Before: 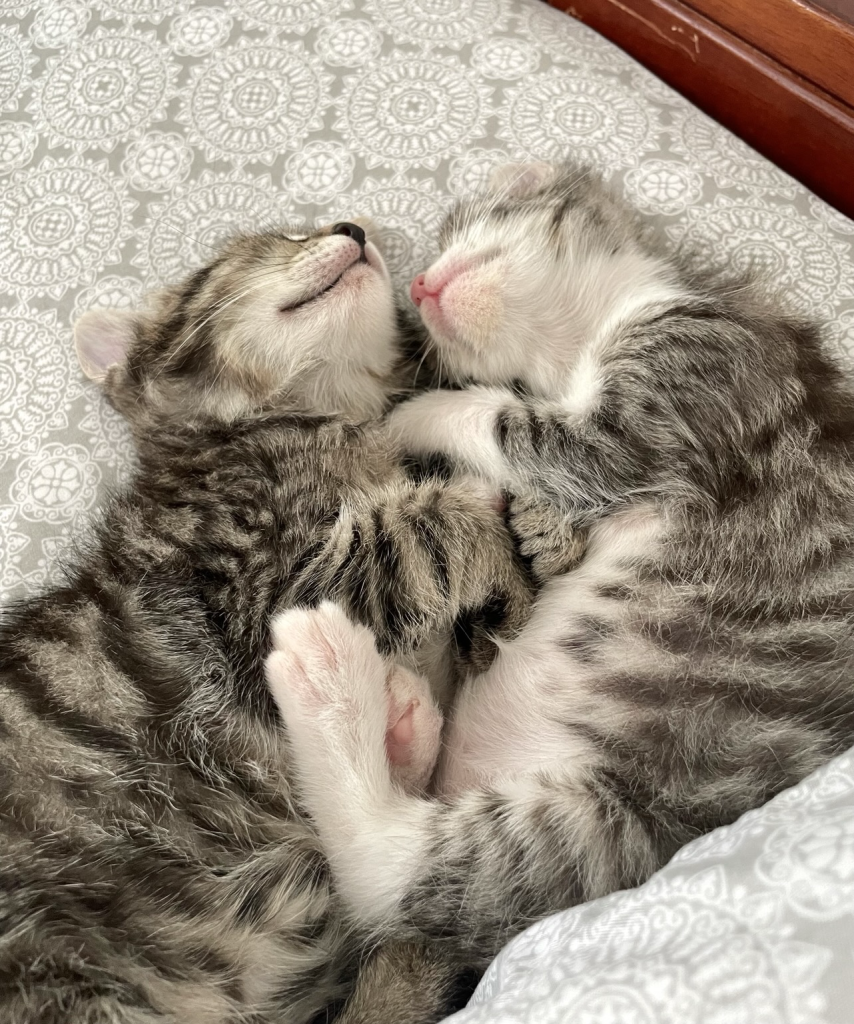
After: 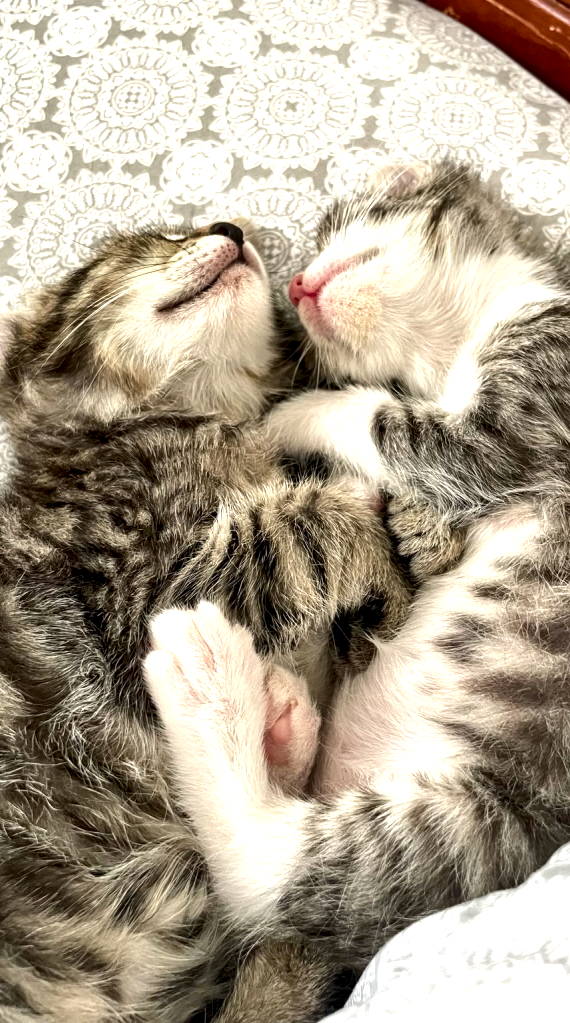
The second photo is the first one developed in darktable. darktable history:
shadows and highlights: shadows 47.97, highlights -40.77, soften with gaussian
local contrast: highlights 28%, shadows 77%, midtone range 0.747
crop and rotate: left 14.504%, right 18.685%
color balance rgb: perceptual saturation grading › global saturation 31.025%, perceptual brilliance grading › global brilliance 17.395%
